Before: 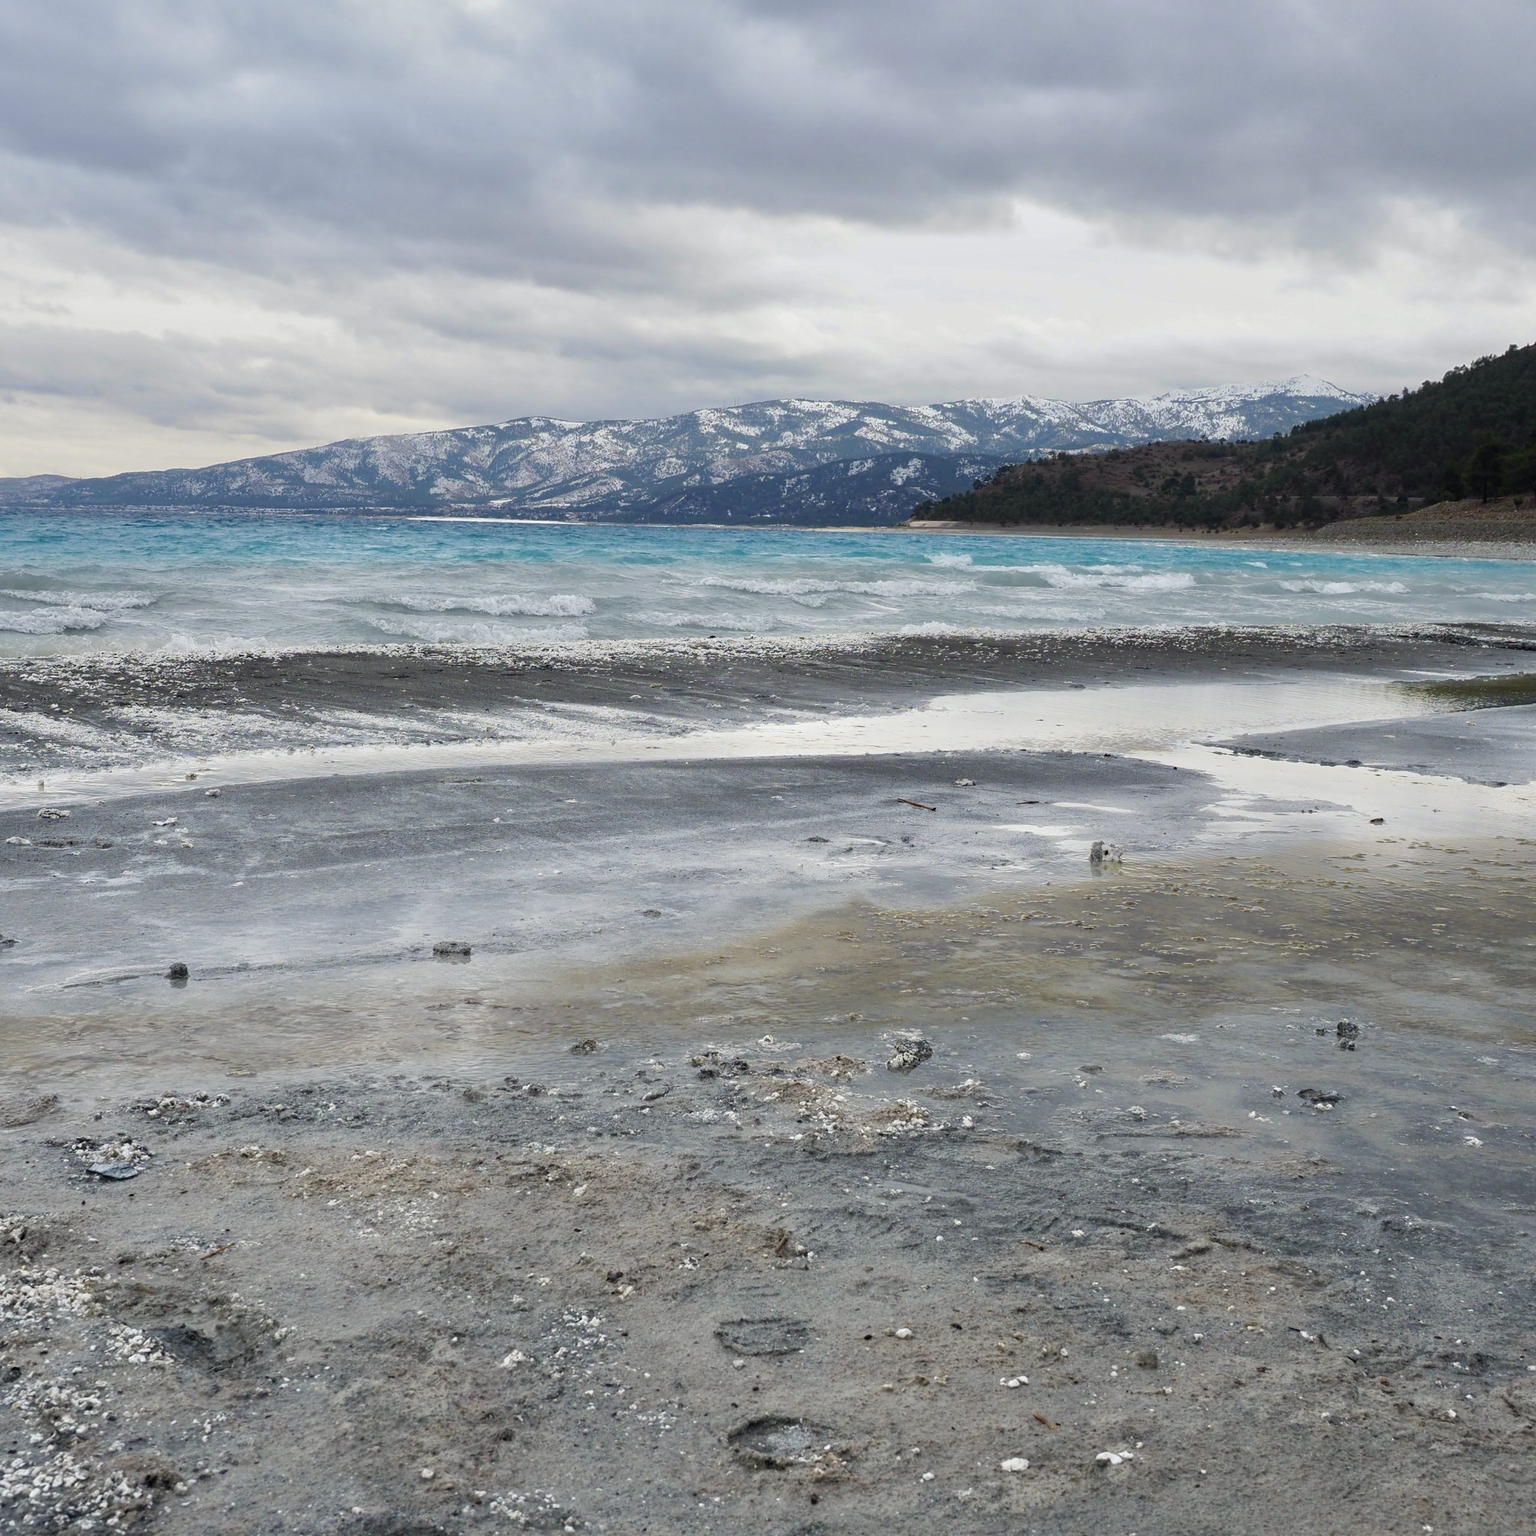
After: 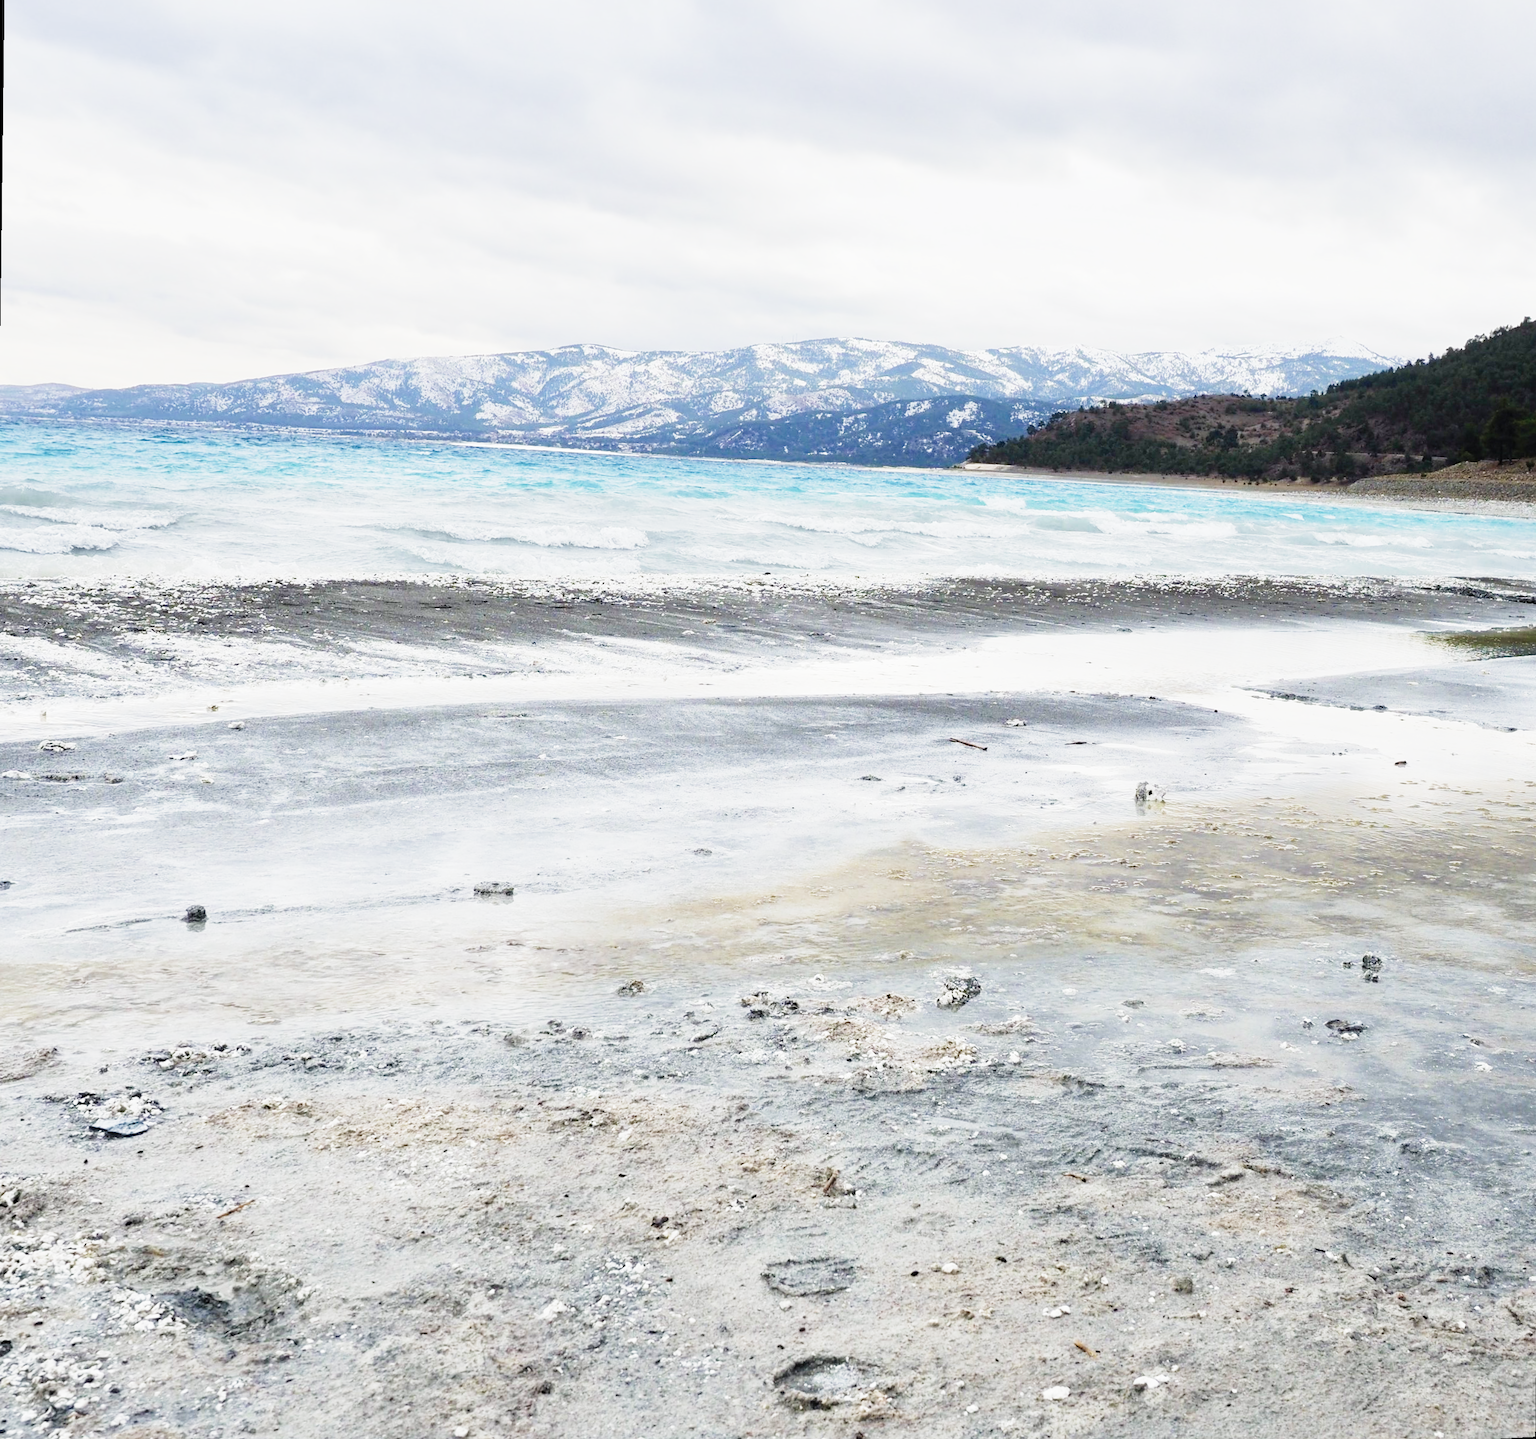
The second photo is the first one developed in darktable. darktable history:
rotate and perspective: rotation 0.679°, lens shift (horizontal) 0.136, crop left 0.009, crop right 0.991, crop top 0.078, crop bottom 0.95
tone curve: curves: ch0 [(0, 0) (0.003, 0.003) (0.011, 0.012) (0.025, 0.027) (0.044, 0.048) (0.069, 0.074) (0.1, 0.117) (0.136, 0.177) (0.177, 0.246) (0.224, 0.324) (0.277, 0.422) (0.335, 0.531) (0.399, 0.633) (0.468, 0.733) (0.543, 0.824) (0.623, 0.895) (0.709, 0.938) (0.801, 0.961) (0.898, 0.98) (1, 1)], preserve colors none
color balance rgb: linear chroma grading › global chroma 1.5%, linear chroma grading › mid-tones -1%, perceptual saturation grading › global saturation -3%, perceptual saturation grading › shadows -2%
